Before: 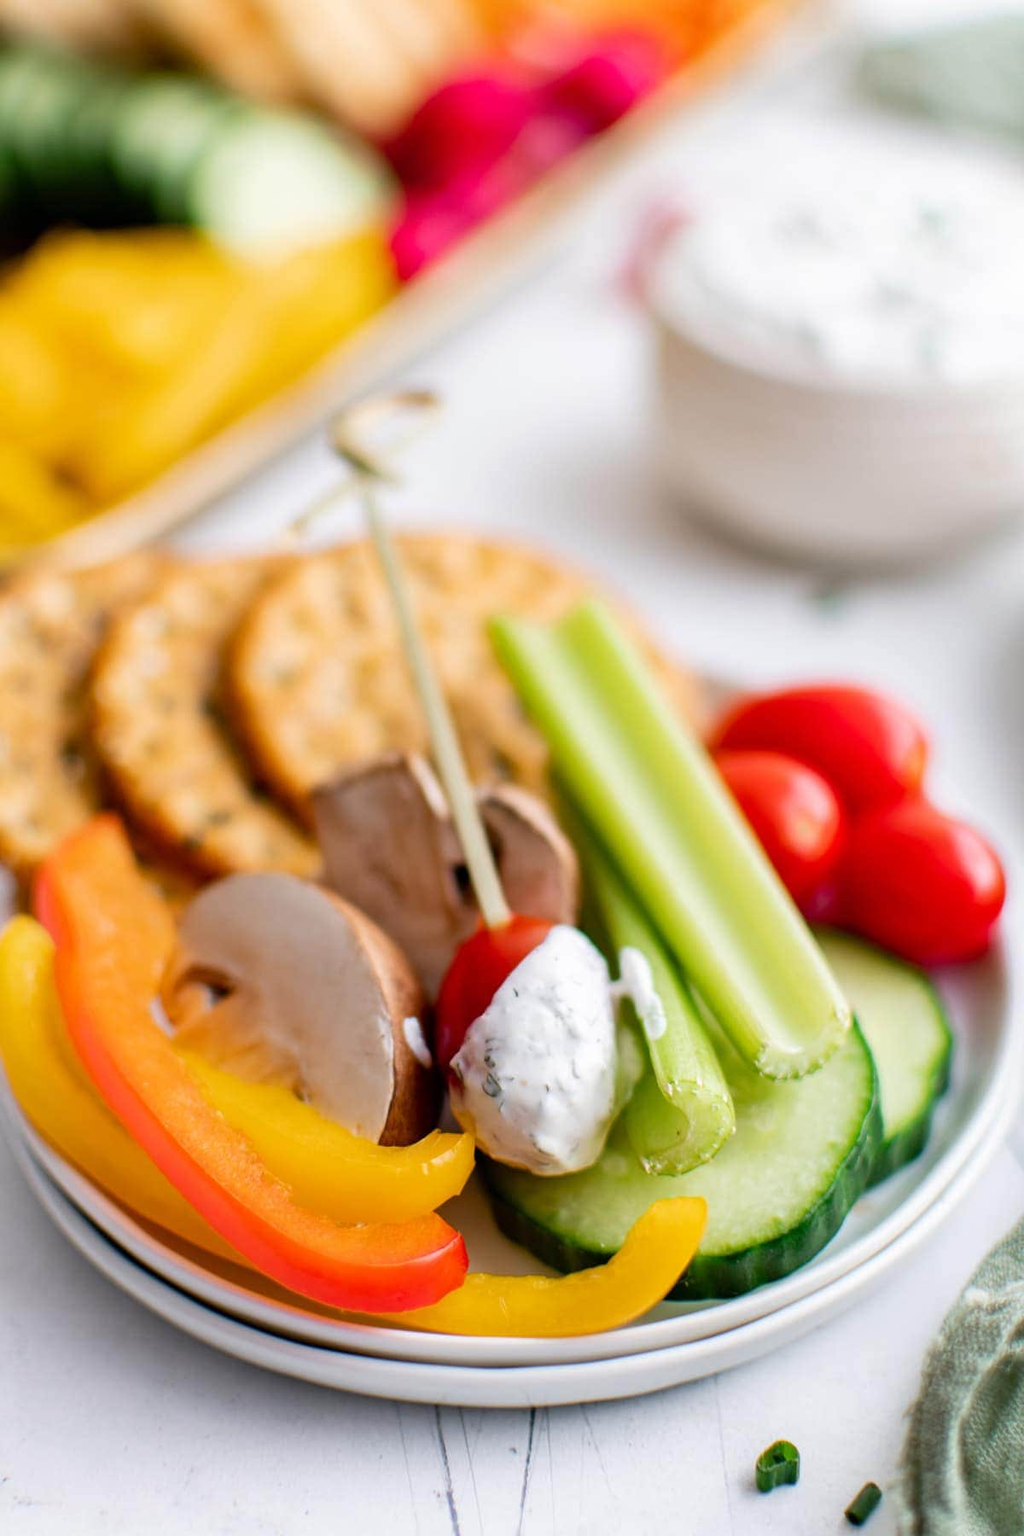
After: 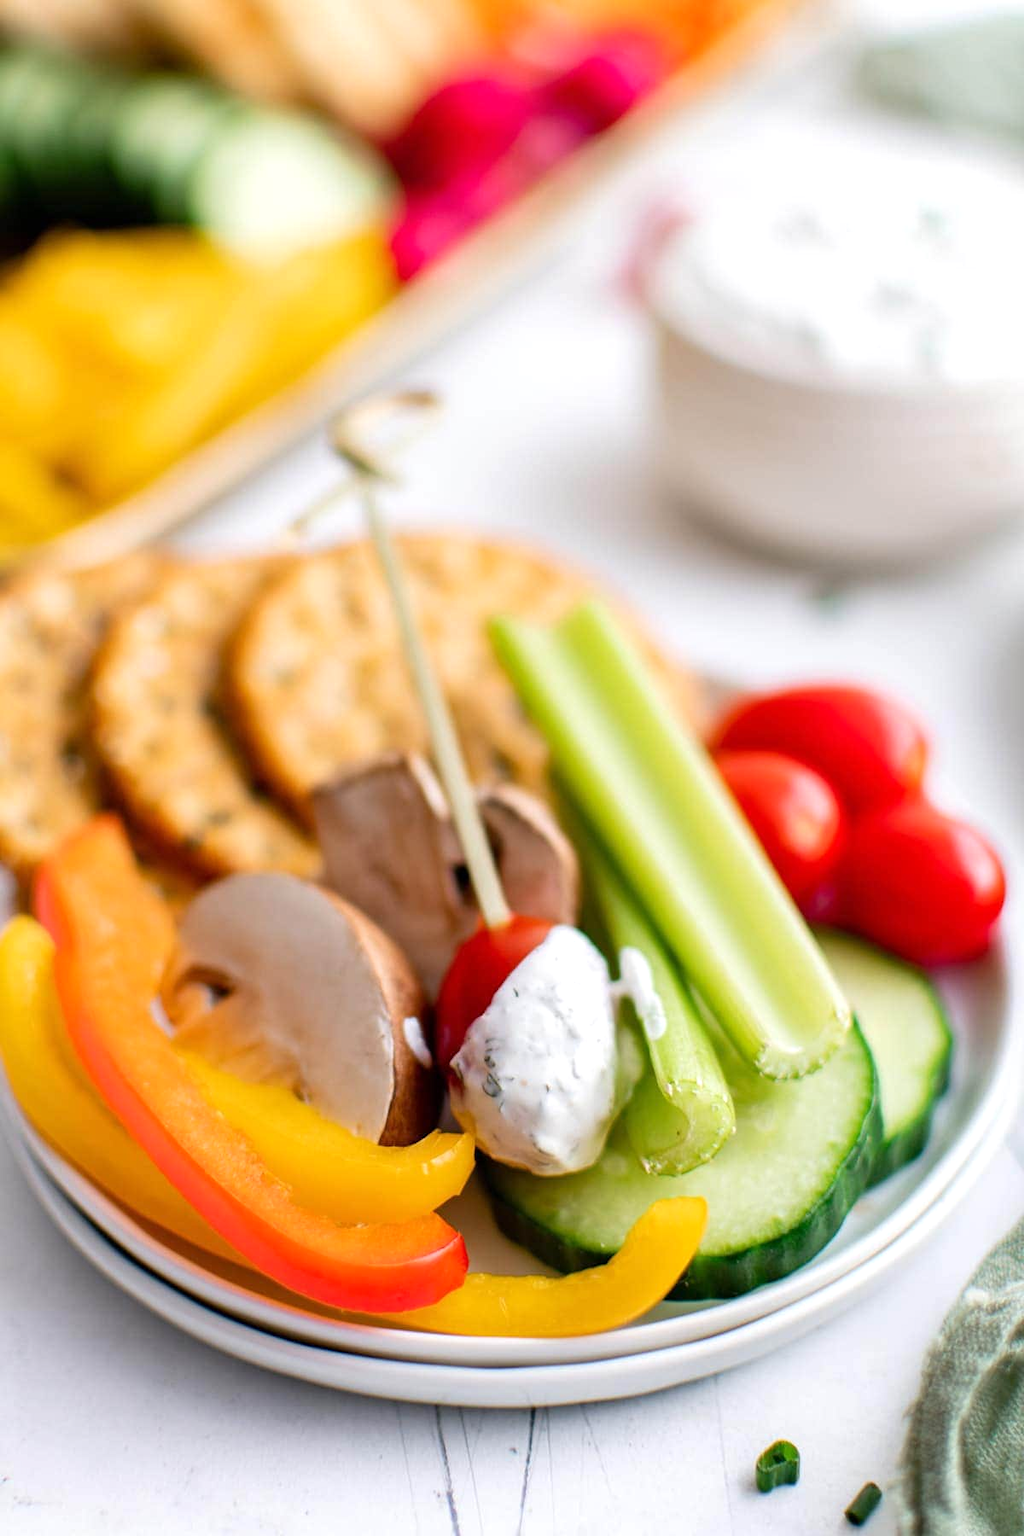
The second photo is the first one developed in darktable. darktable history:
exposure: exposure 0.163 EV, compensate highlight preservation false
